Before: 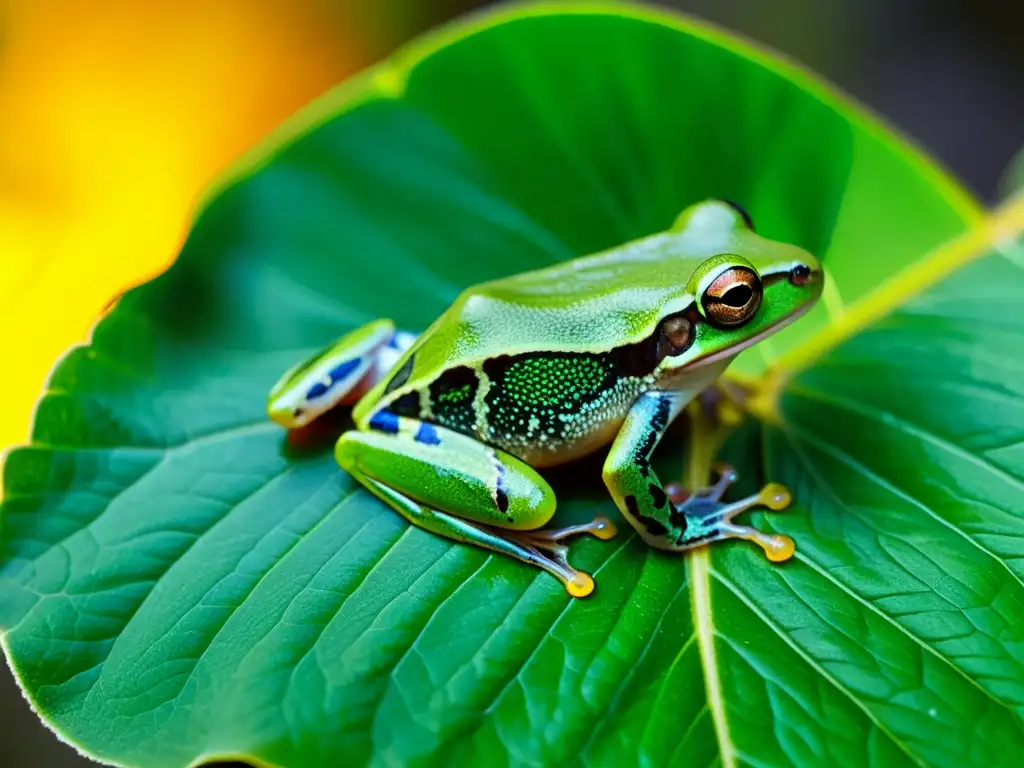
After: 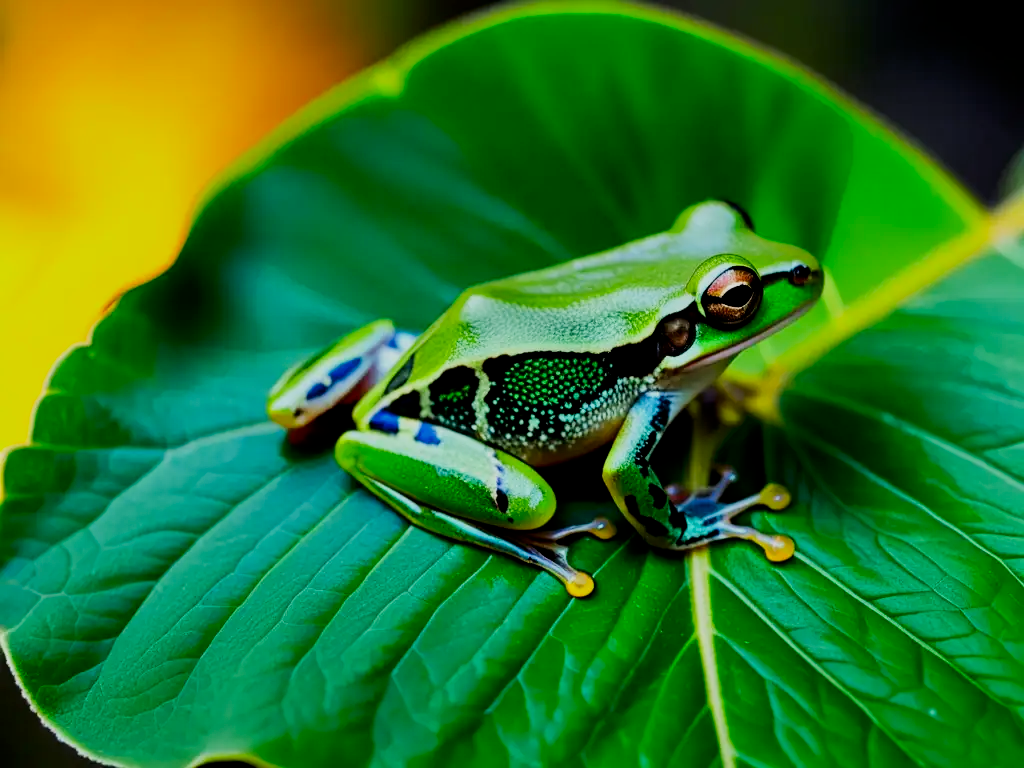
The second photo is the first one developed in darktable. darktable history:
contrast brightness saturation: contrast 0.07, brightness -0.14, saturation 0.118
filmic rgb: black relative exposure -5.12 EV, white relative exposure 3.98 EV, hardness 2.88, contrast 1.189
